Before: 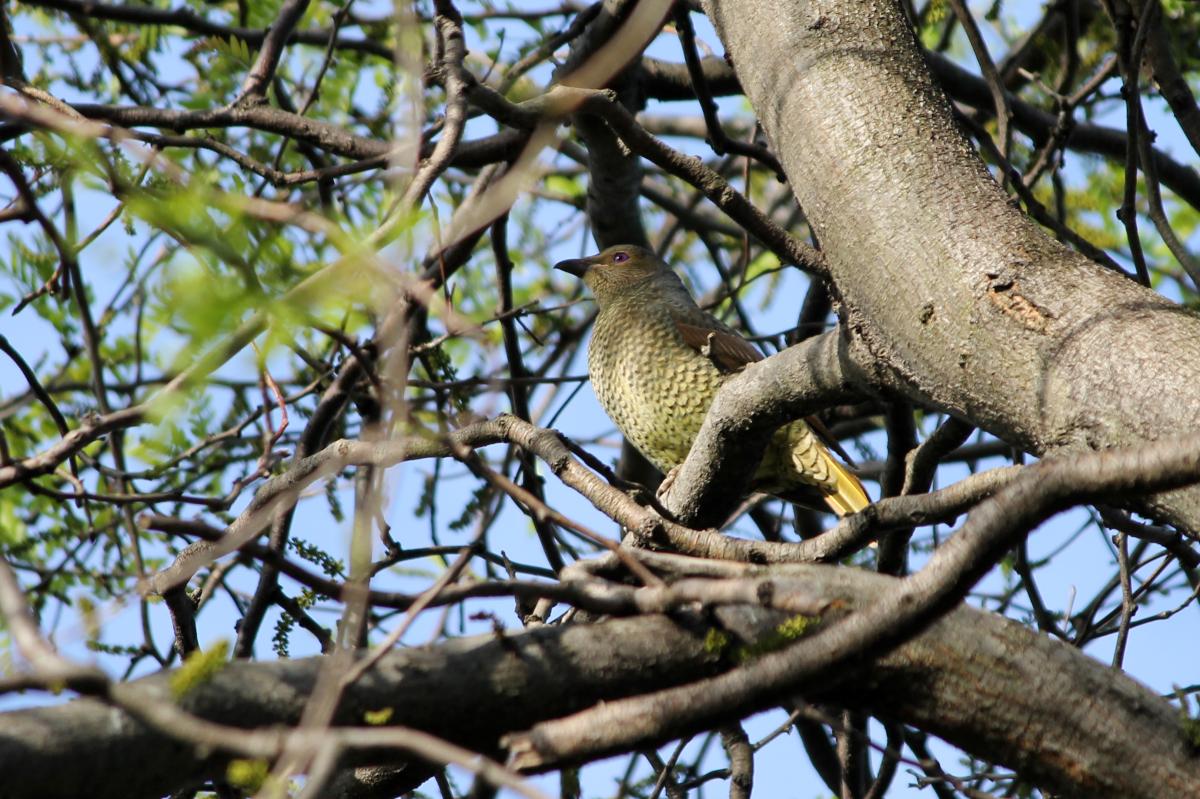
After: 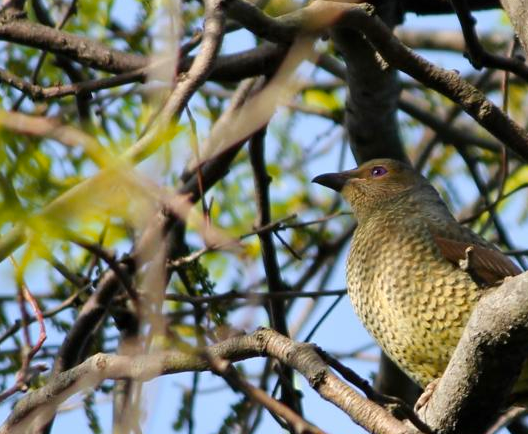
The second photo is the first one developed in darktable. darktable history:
crop: left 20.227%, top 10.865%, right 35.771%, bottom 34.696%
color zones: curves: ch1 [(0.24, 0.629) (0.75, 0.5)]; ch2 [(0.255, 0.454) (0.745, 0.491)]
